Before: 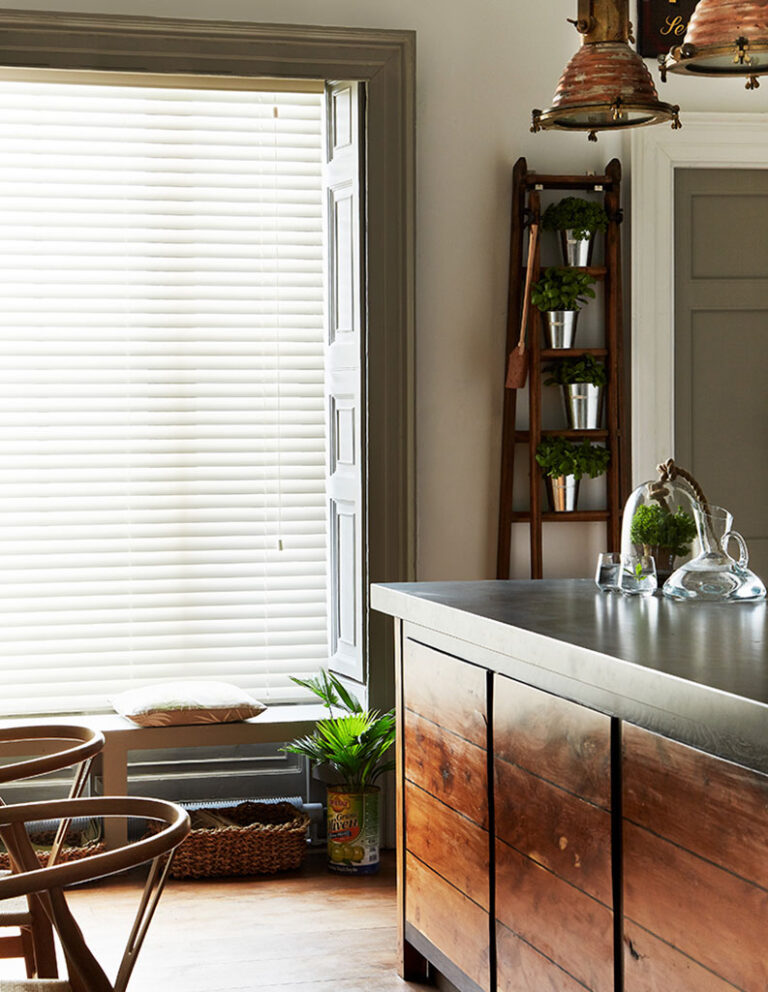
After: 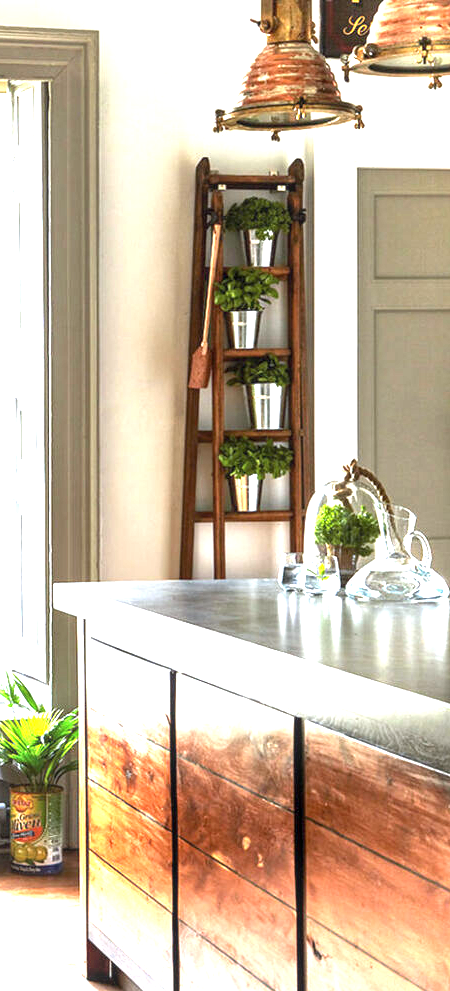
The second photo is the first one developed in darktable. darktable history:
exposure: black level correction 0, exposure 2 EV, compensate highlight preservation false
local contrast: on, module defaults
white balance: red 0.976, blue 1.04
crop: left 41.402%
